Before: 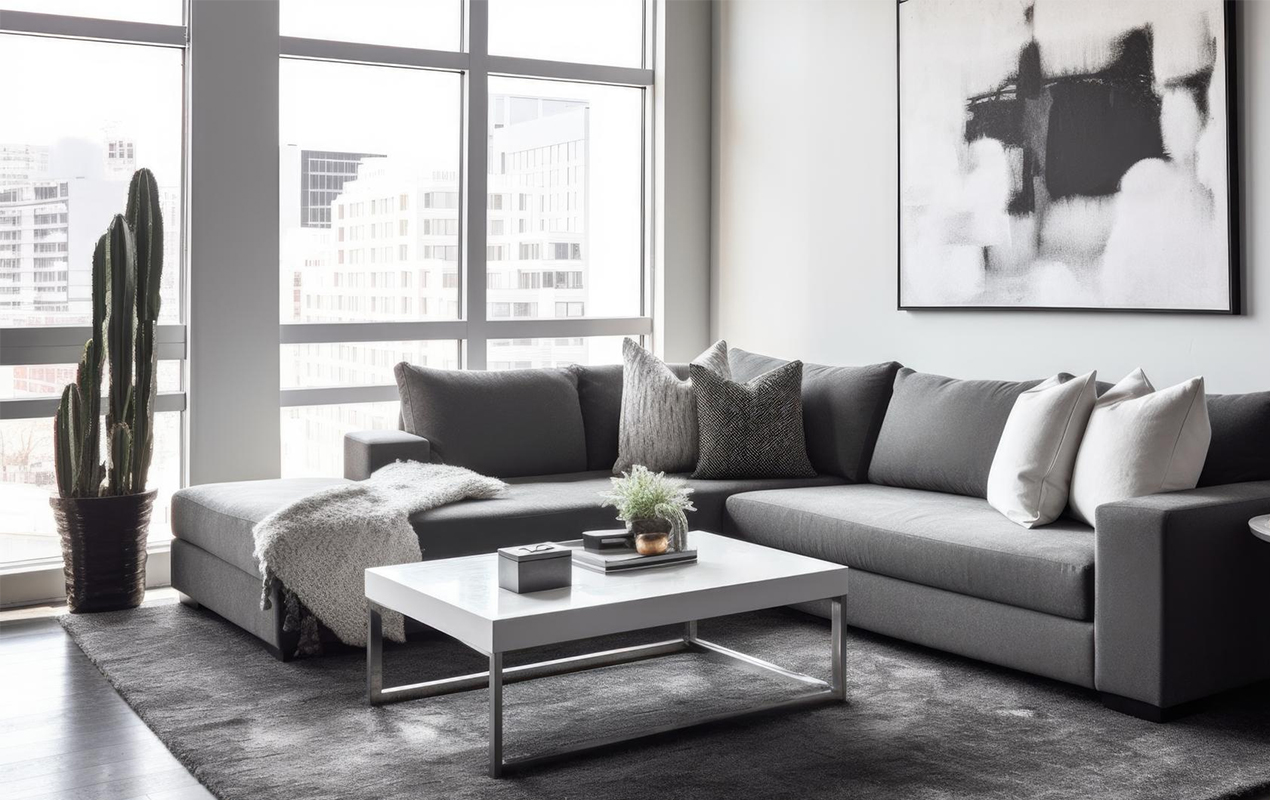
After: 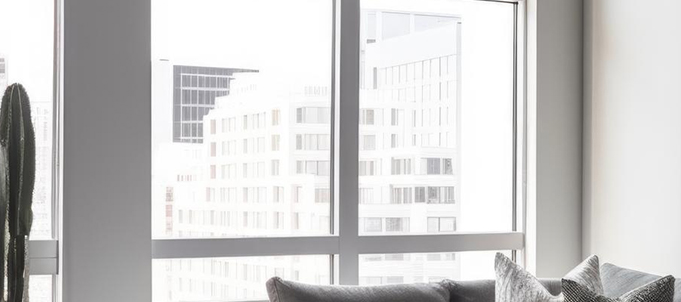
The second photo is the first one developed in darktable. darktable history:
exposure: compensate exposure bias true, compensate highlight preservation false
crop: left 10.121%, top 10.631%, right 36.218%, bottom 51.526%
